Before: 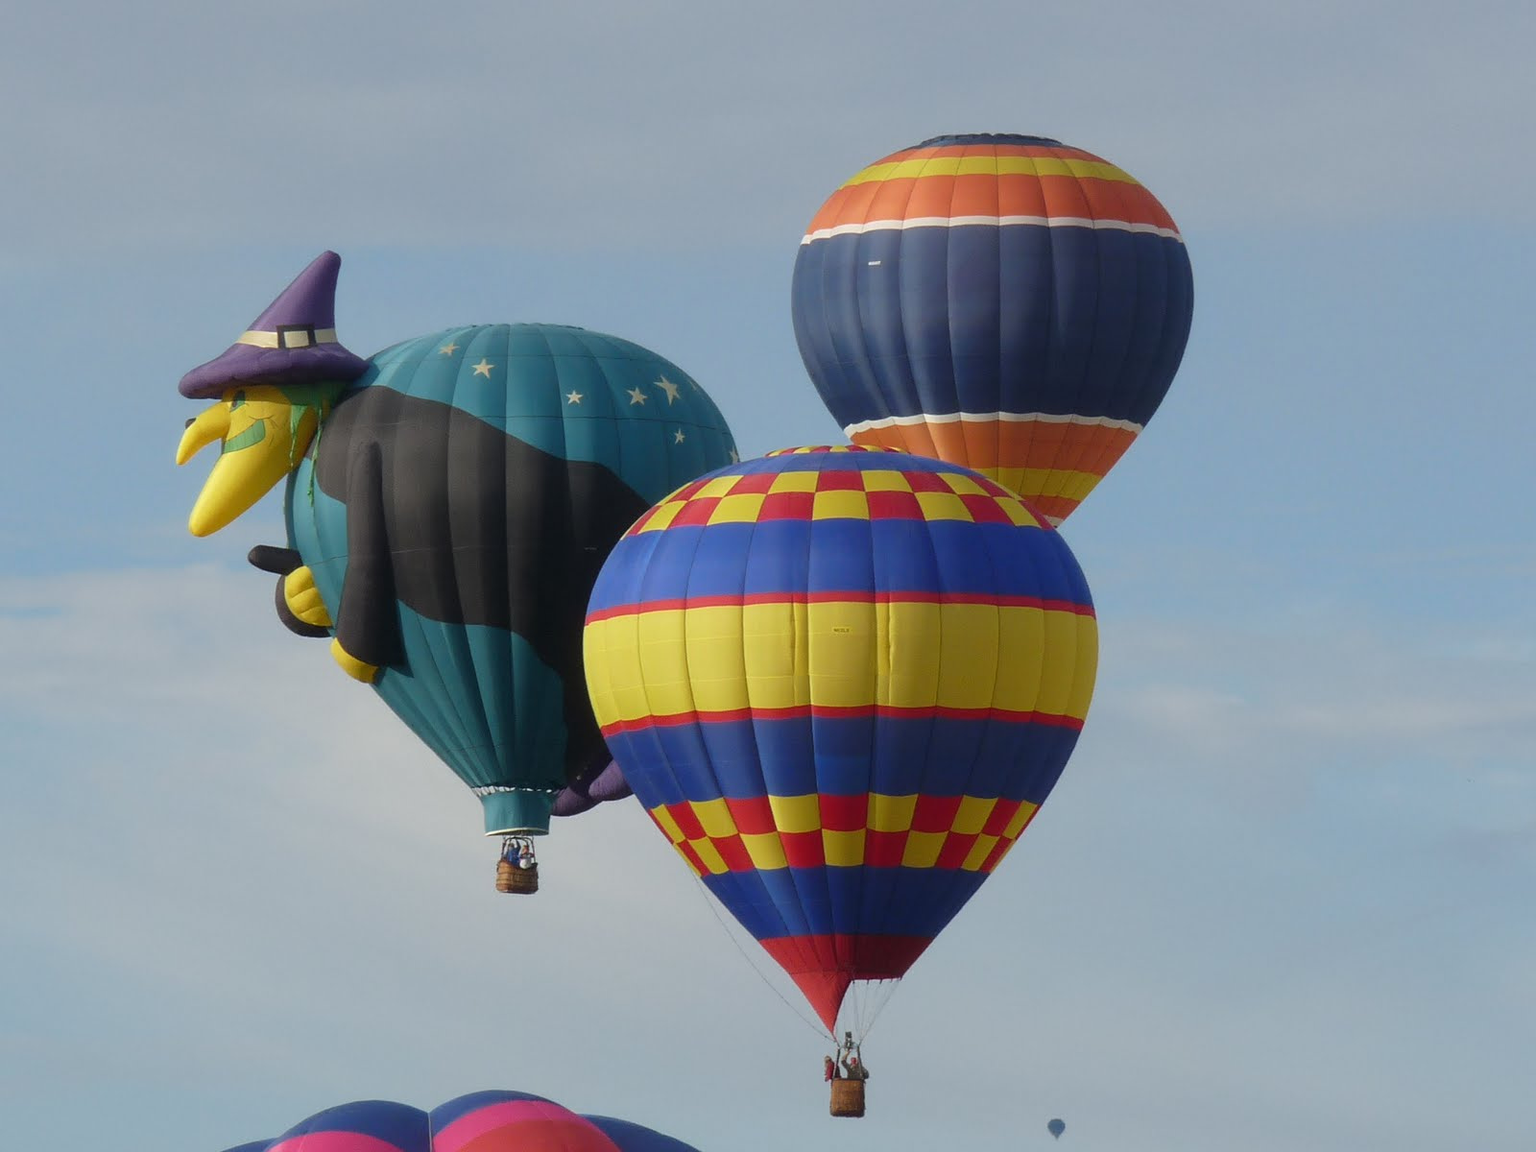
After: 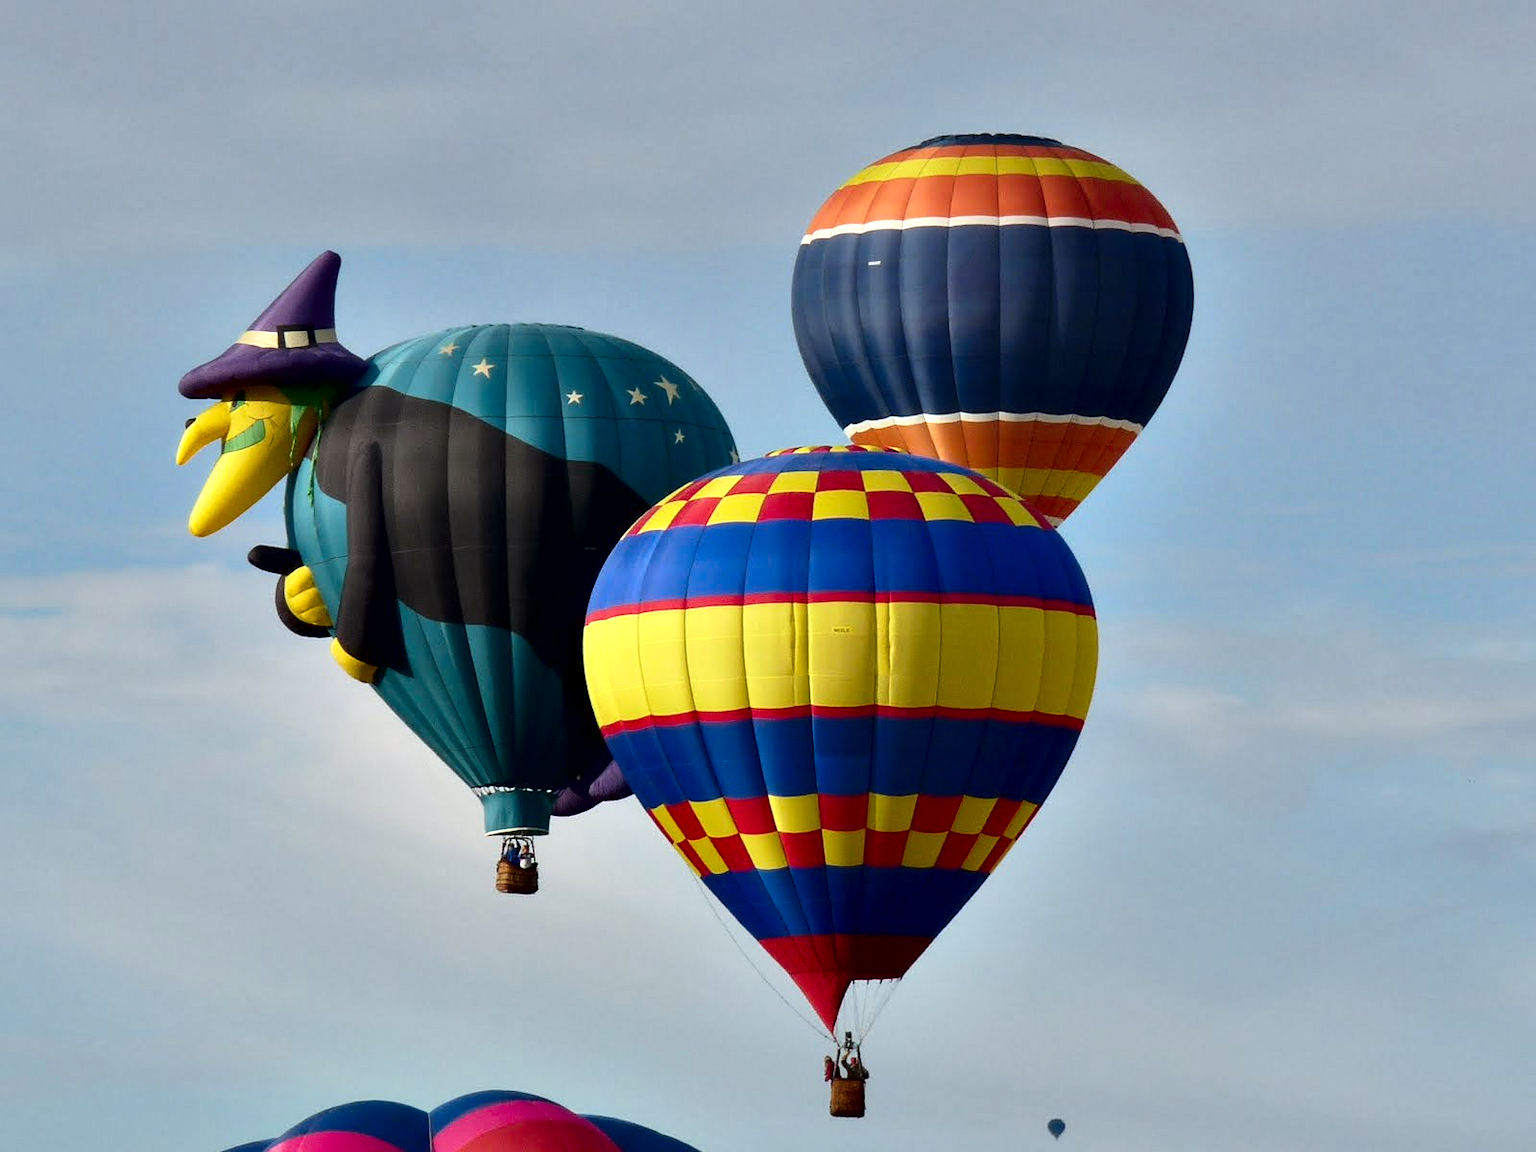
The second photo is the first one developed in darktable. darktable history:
contrast brightness saturation: contrast 0.15, brightness -0.01, saturation 0.1
contrast equalizer: octaves 7, y [[0.6 ×6], [0.55 ×6], [0 ×6], [0 ×6], [0 ×6]]
